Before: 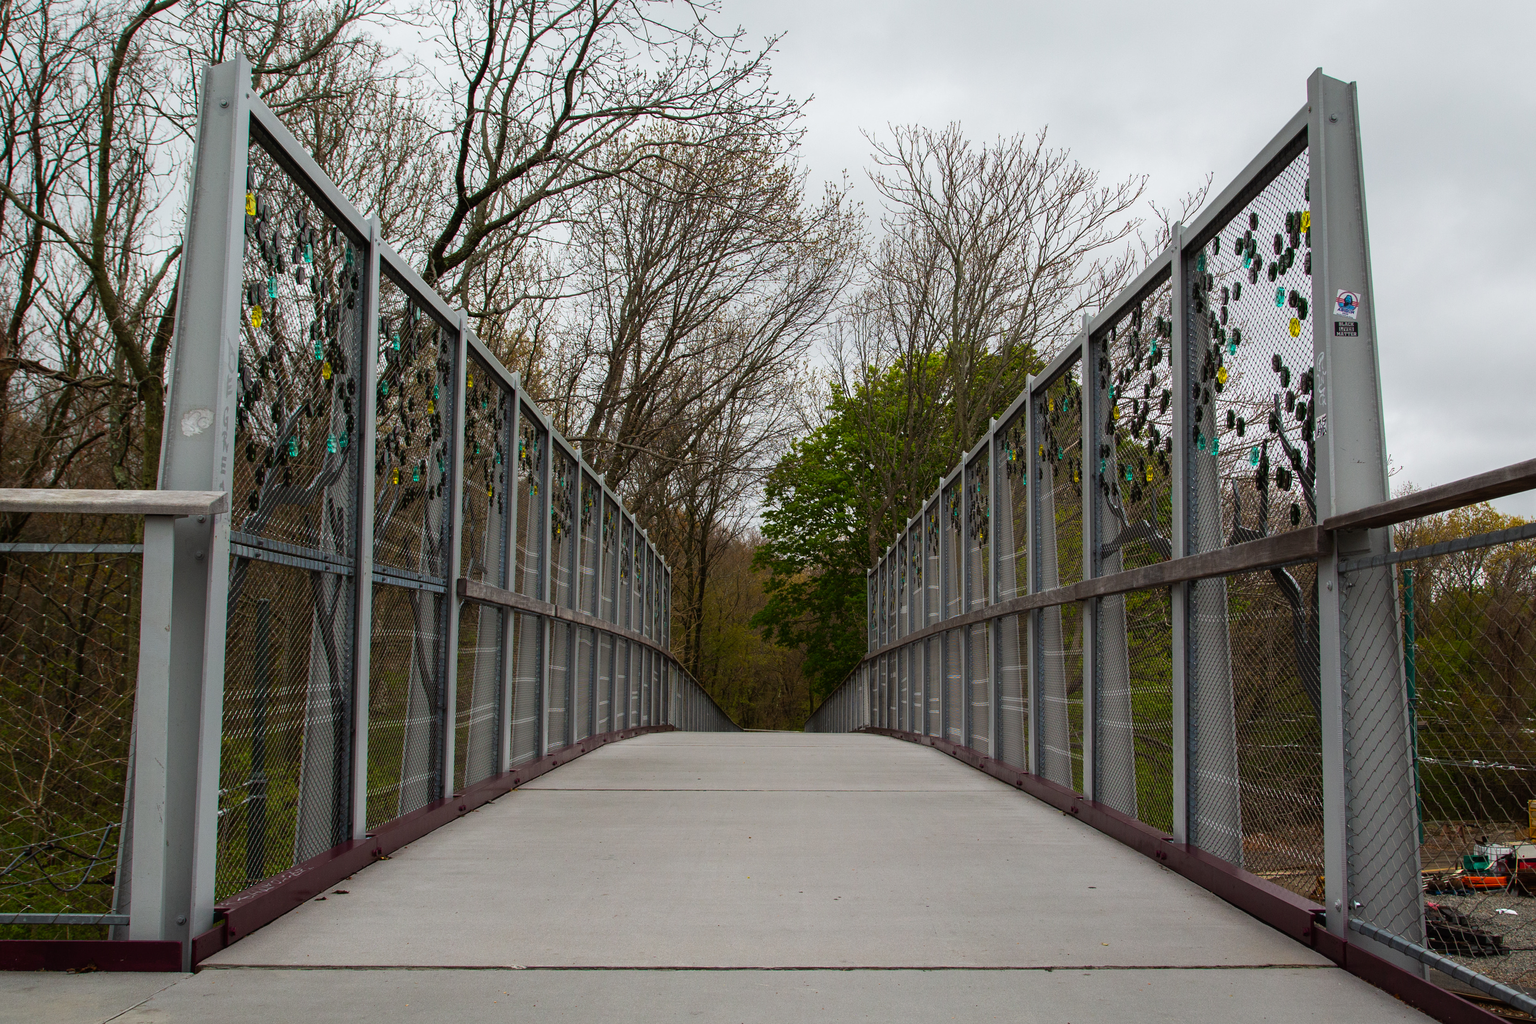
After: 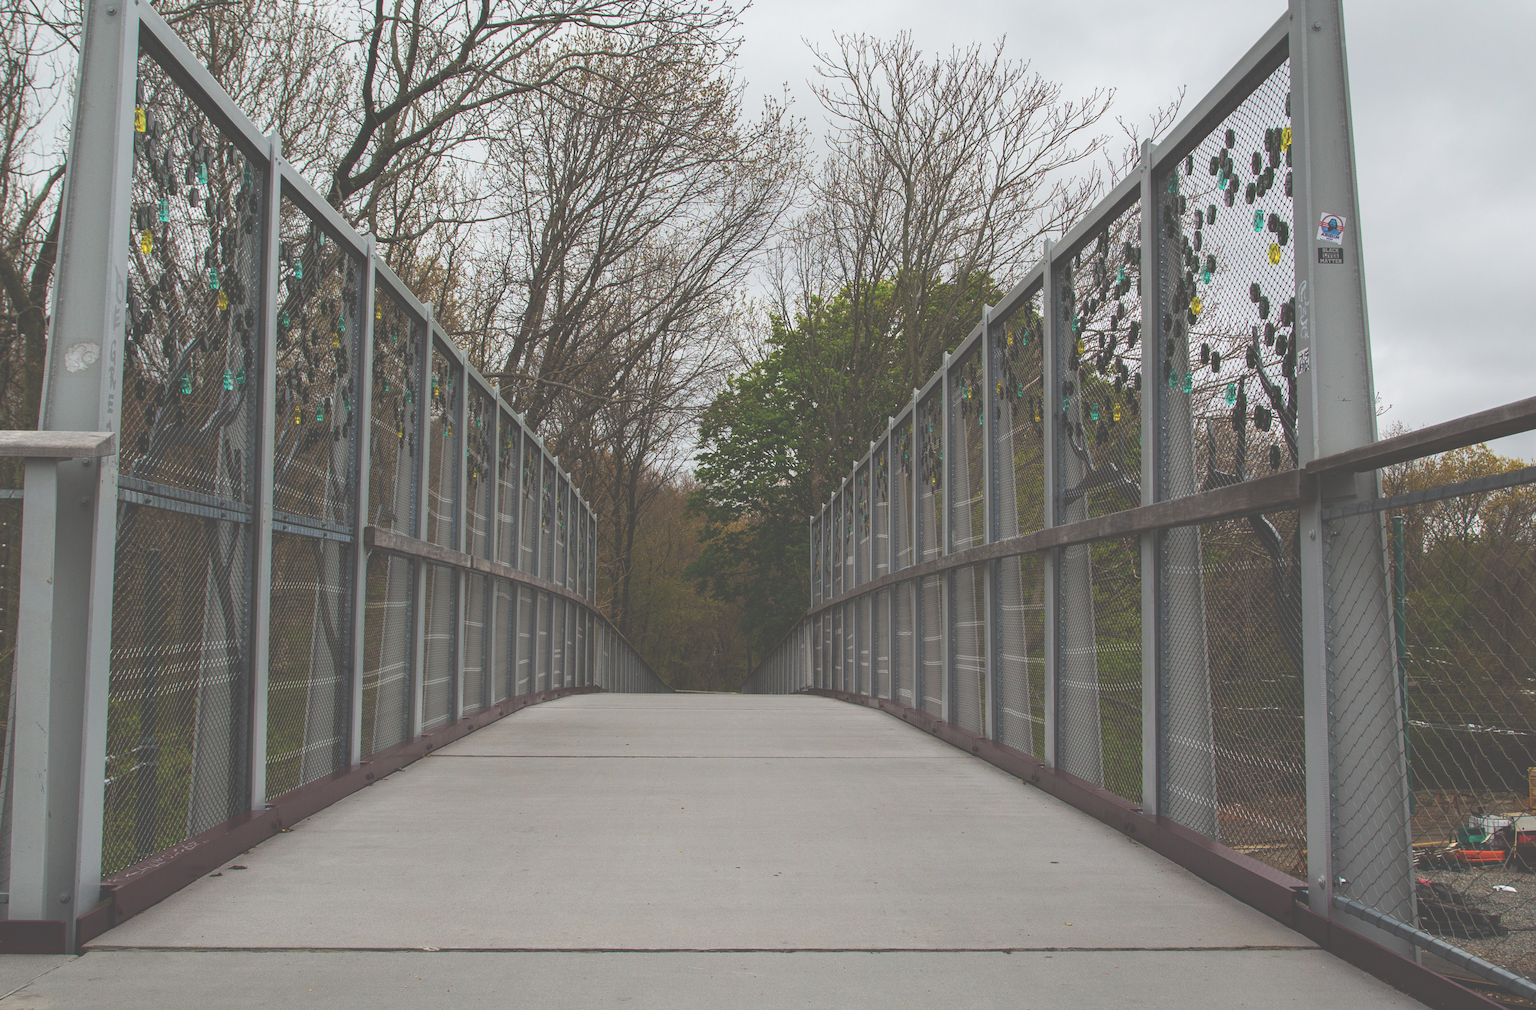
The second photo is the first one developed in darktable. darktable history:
crop and rotate: left 7.951%, top 9.189%
exposure: black level correction -0.063, exposure -0.049 EV, compensate highlight preservation false
